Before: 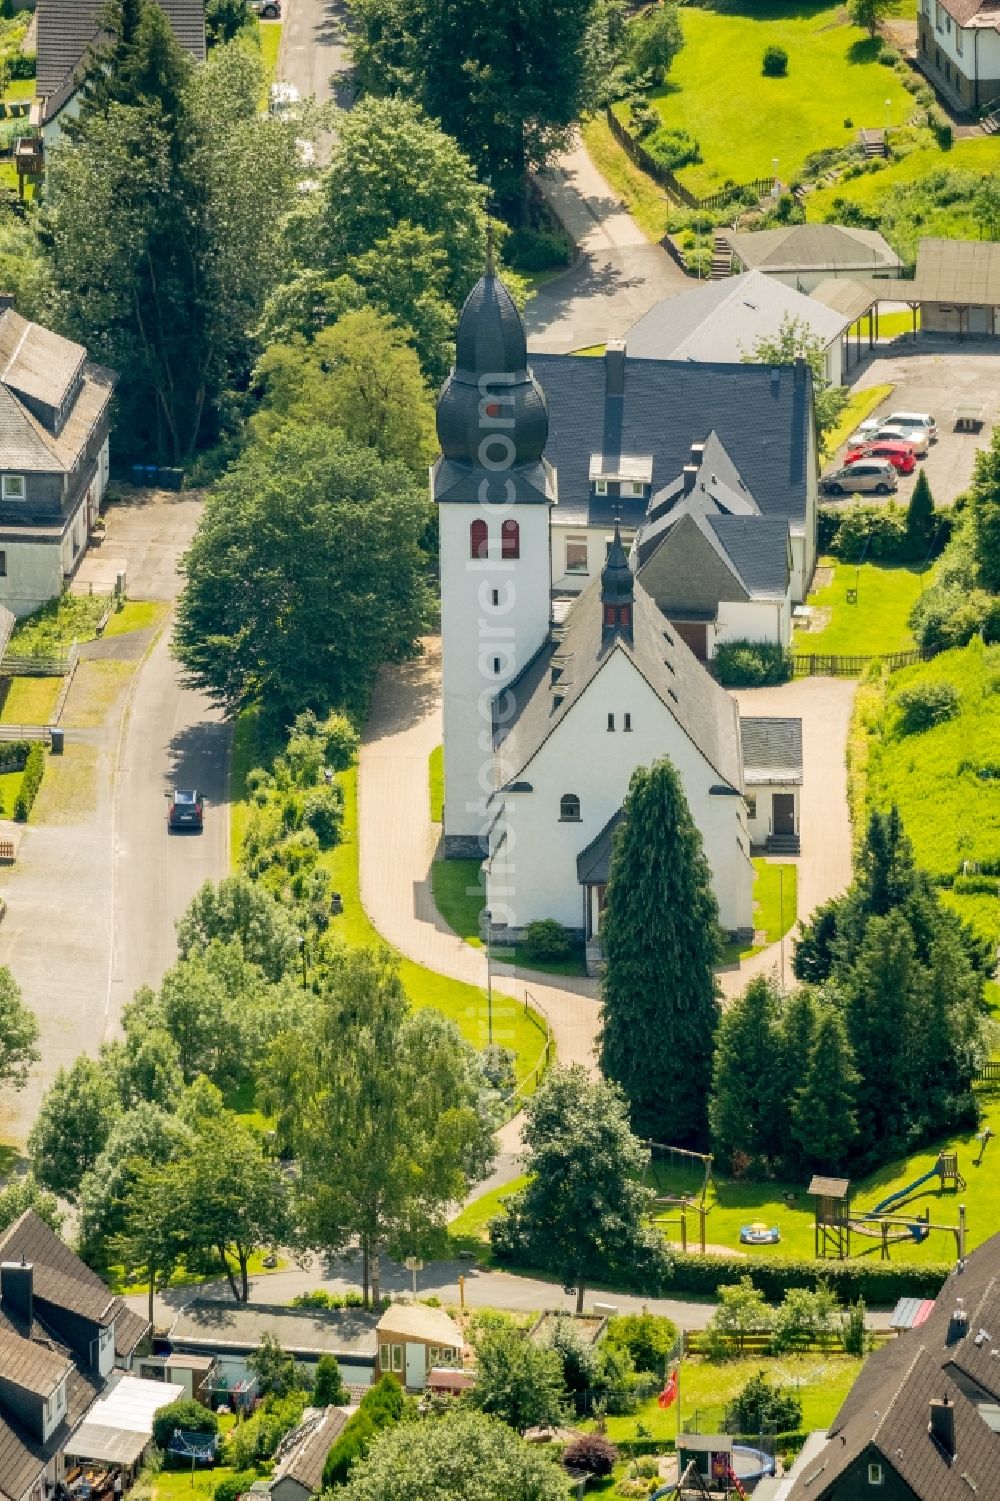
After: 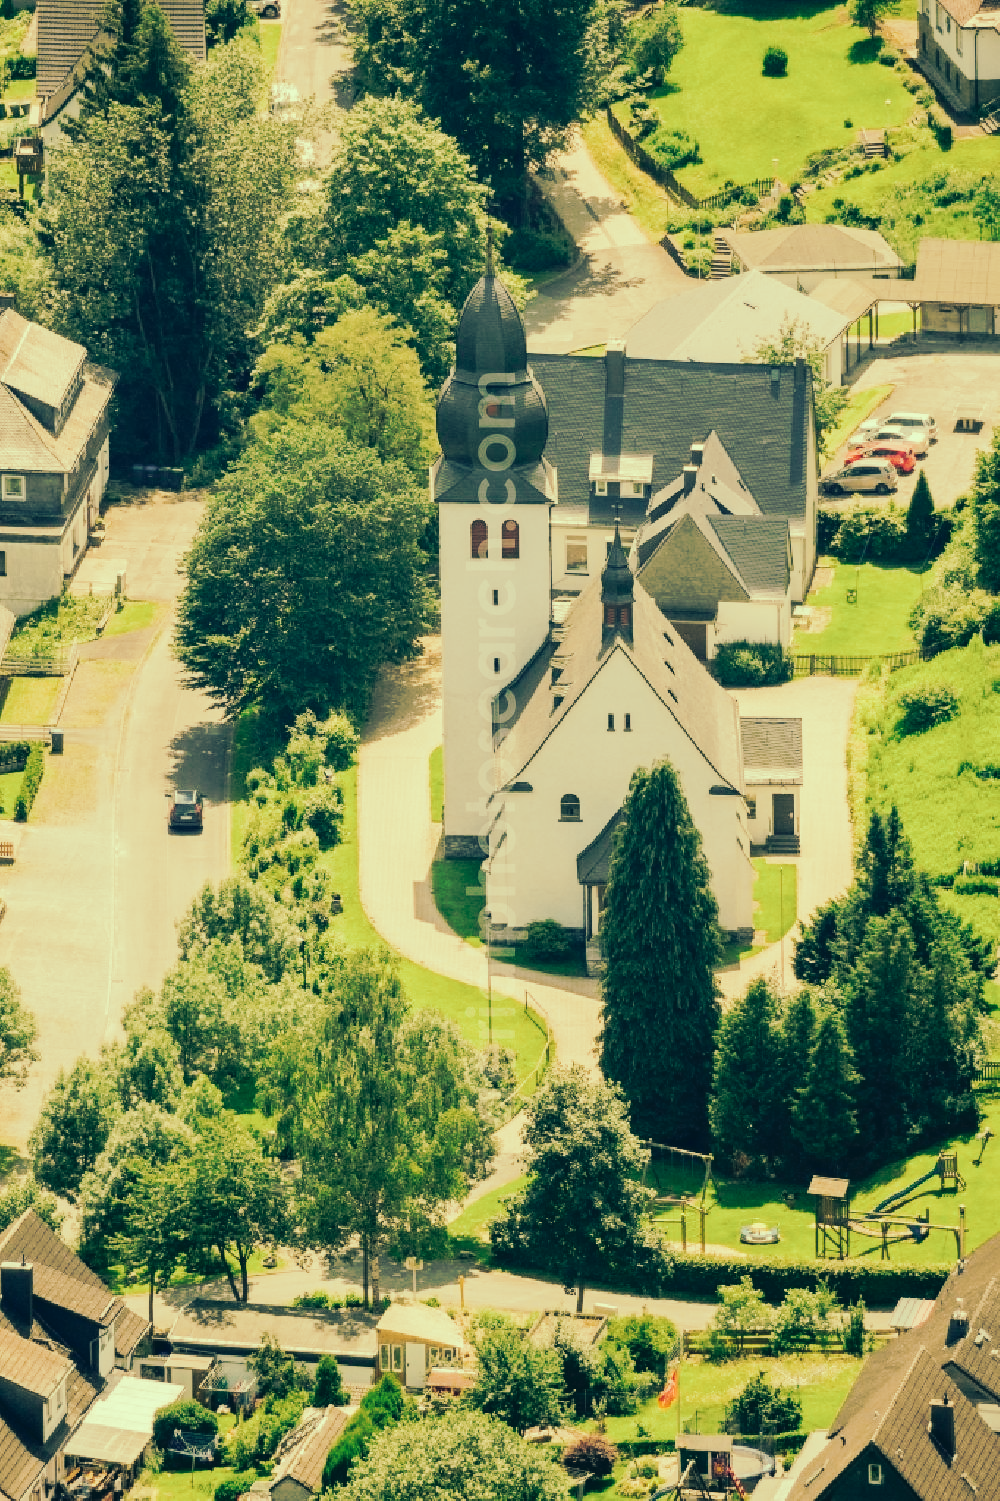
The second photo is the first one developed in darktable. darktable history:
tone curve: curves: ch0 [(0, 0) (0.003, 0.003) (0.011, 0.011) (0.025, 0.024) (0.044, 0.043) (0.069, 0.067) (0.1, 0.096) (0.136, 0.131) (0.177, 0.171) (0.224, 0.216) (0.277, 0.266) (0.335, 0.322) (0.399, 0.384) (0.468, 0.45) (0.543, 0.565) (0.623, 0.641) (0.709, 0.723) (0.801, 0.81) (0.898, 0.902) (1, 1)], preserve colors none
color look up table: target L [92.68, 91.77, 88.56, 81.47, 79.13, 76.89, 75.96, 60.49, 66.56, 55.87, 47.19, 37.06, 17.51, 200, 92.48, 84.64, 81.8, 76.68, 81.33, 69.98, 73.19, 61.82, 56.75, 49.5, 10.94, 5.831, 88.24, 90.88, 79.39, 79.67, 85.33, 80.82, 61.35, 65.92, 55.34, 69.13, 47.28, 34.68, 27.46, 37.21, 10.93, 5.83, 85.26, 85.41, 72.81, 63.4, 62.26, 44.05, 11.71], target a [-15.25, -13.82, -29.23, -33.54, -24.12, -11.89, -9.935, -56.05, -2.472, -28.43, -42.31, -18.82, -19.1, 0, -7.572, 4.52, 3.678, 19.73, 15.1, 5.245, 33.84, 21.28, 40.58, 51.98, 14.61, -5.95, -2.46, -4.841, -2.52, 19, 3.945, 5.417, 20.63, 18.08, 0.087, 19.32, 11.02, 45.19, -9.153, 22.33, 1.577, -3.52, -37.05, -8.46, -30.32, -24.41, -1.939, -31.6, -6.006], target b [24.38, 45.16, 43.8, 36.9, 32.09, 50.79, 24.59, 47.02, 39.44, 16.33, 30.57, 28.53, 3.012, 0, 24.84, 38.47, 26.83, 71.72, 29.74, 66.3, 42.62, 43.31, 56.34, 30.9, -0.837, -6.831, 21.6, 19.58, 3.512, 20.12, 16.59, 5.285, 17.68, 12.33, -12.47, 3.108, -8.053, 8.212, 0.34, -27.22, -25.89, -9.864, 16.94, 10.05, 8.887, -1.96, 14.86, -0.599, -16.18], num patches 49
